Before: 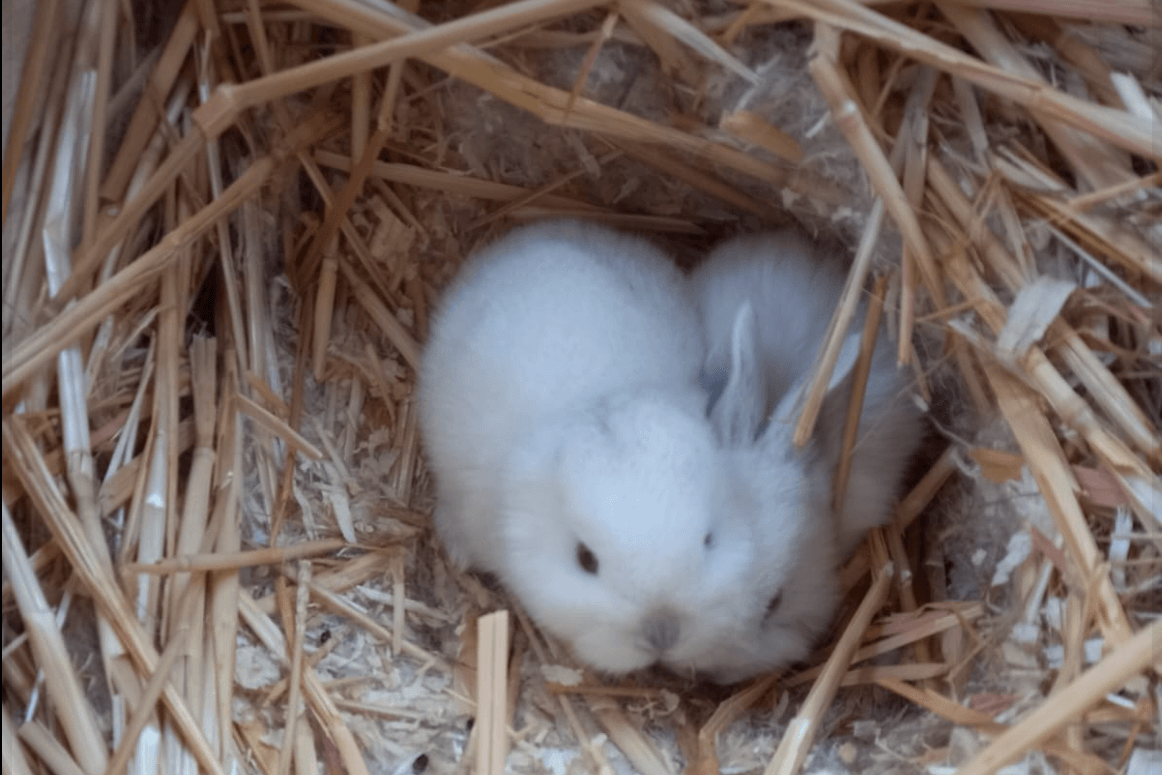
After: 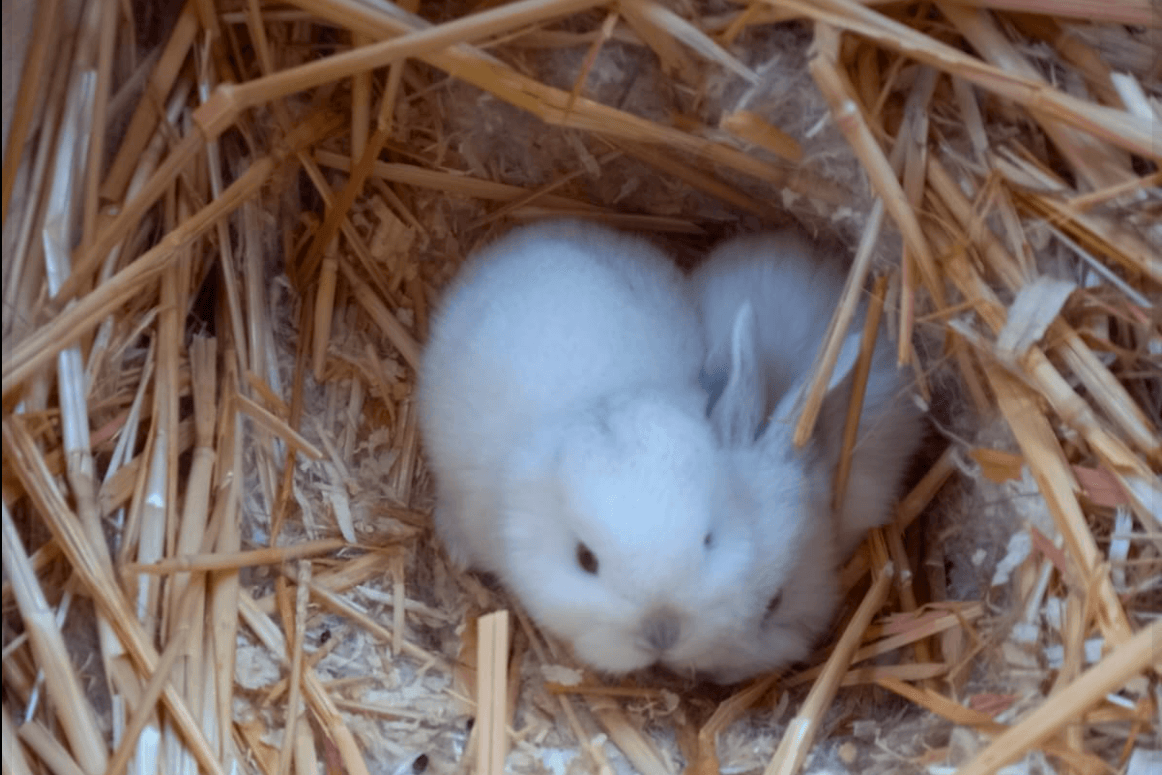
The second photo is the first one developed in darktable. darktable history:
color balance rgb: shadows lift › hue 86.57°, linear chroma grading › global chroma 15.096%, perceptual saturation grading › global saturation 30.721%
